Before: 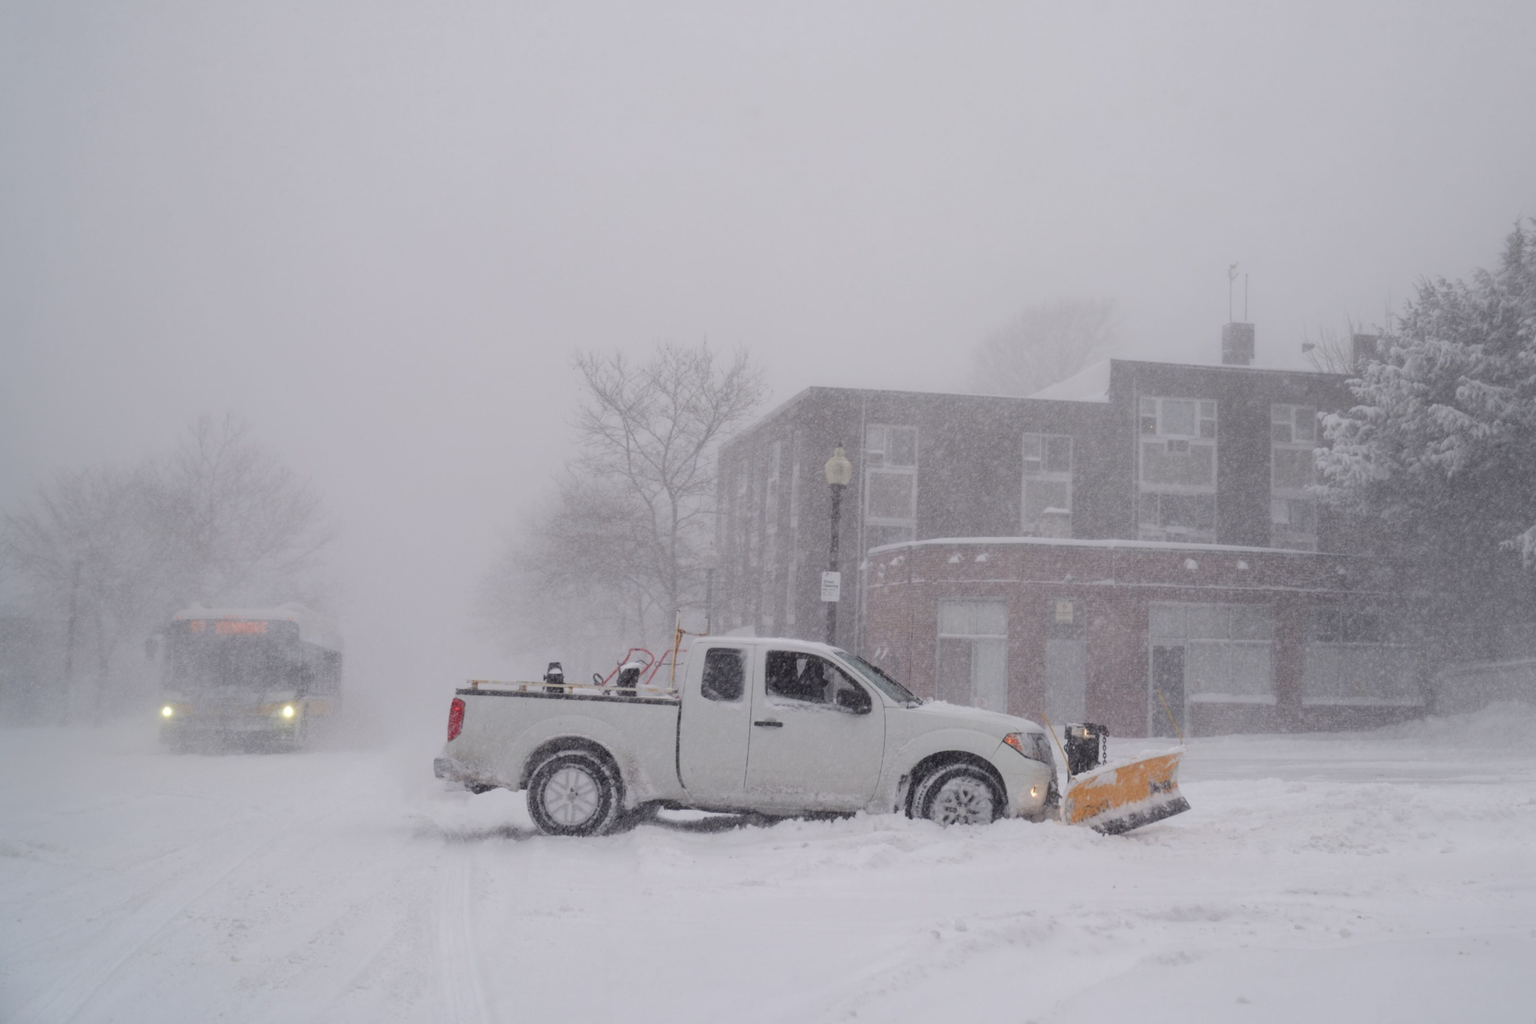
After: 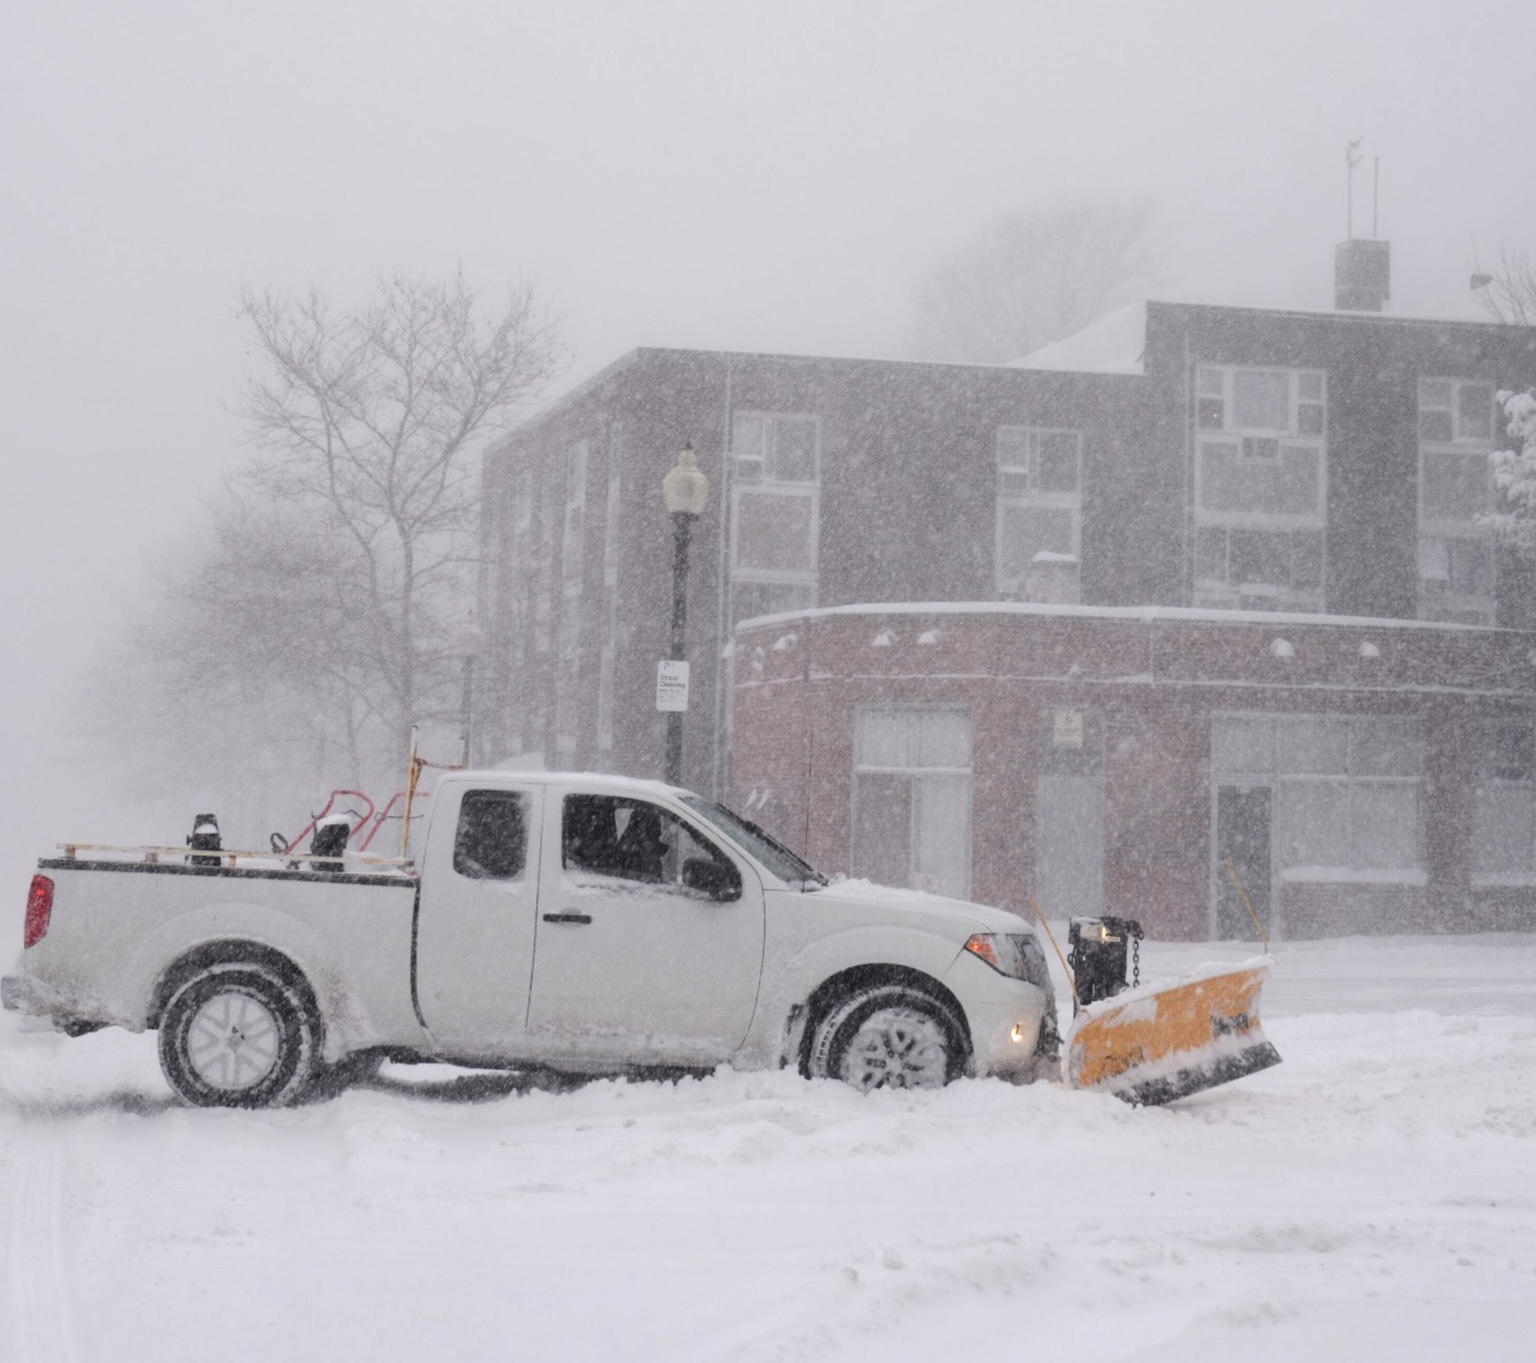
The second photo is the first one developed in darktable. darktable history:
tone equalizer: -8 EV -0.417 EV, -7 EV -0.389 EV, -6 EV -0.333 EV, -5 EV -0.222 EV, -3 EV 0.222 EV, -2 EV 0.333 EV, -1 EV 0.389 EV, +0 EV 0.417 EV, edges refinement/feathering 500, mask exposure compensation -1.57 EV, preserve details no
crop and rotate: left 28.256%, top 17.734%, right 12.656%, bottom 3.573%
